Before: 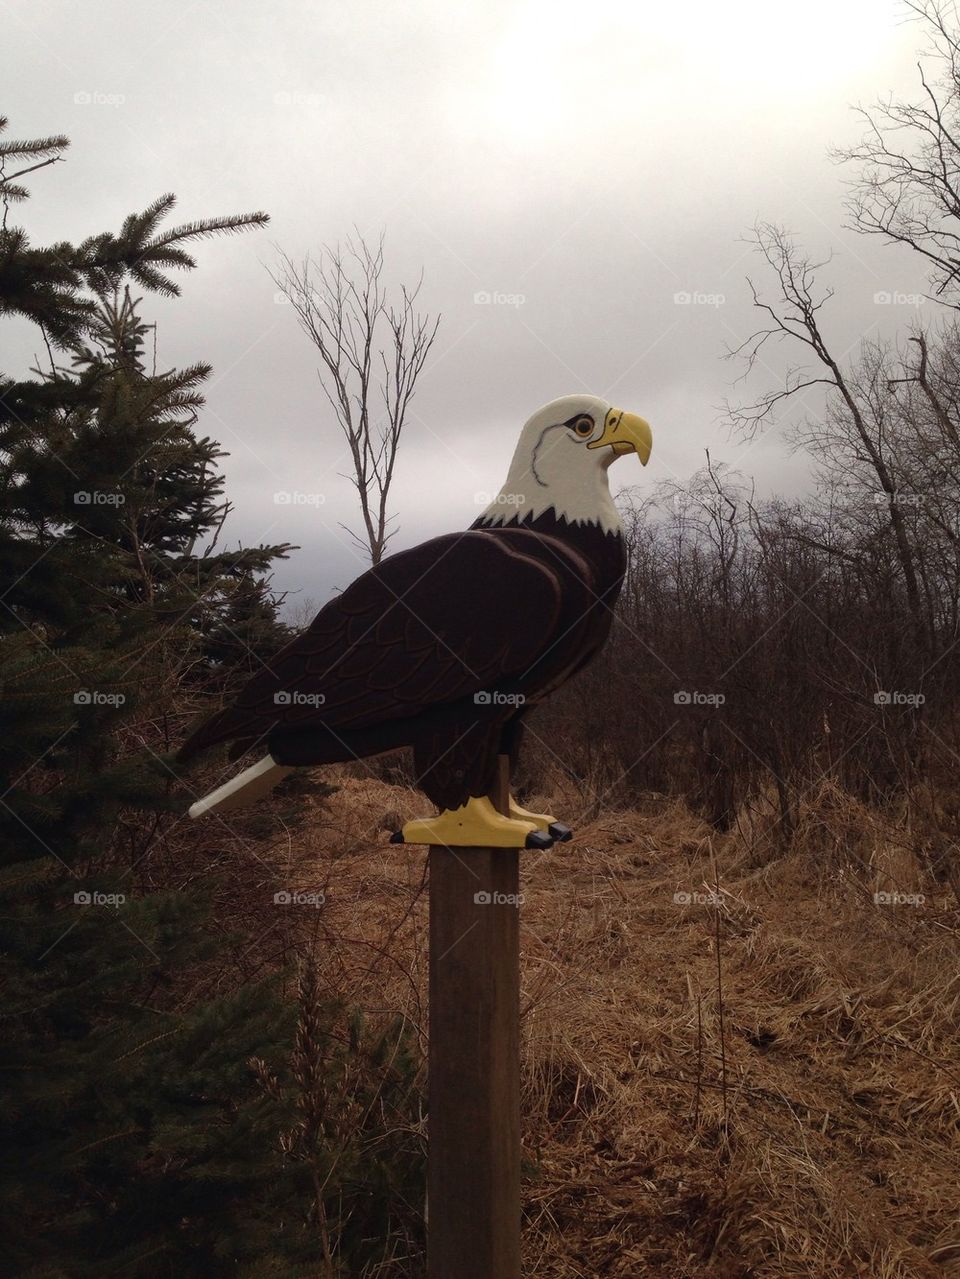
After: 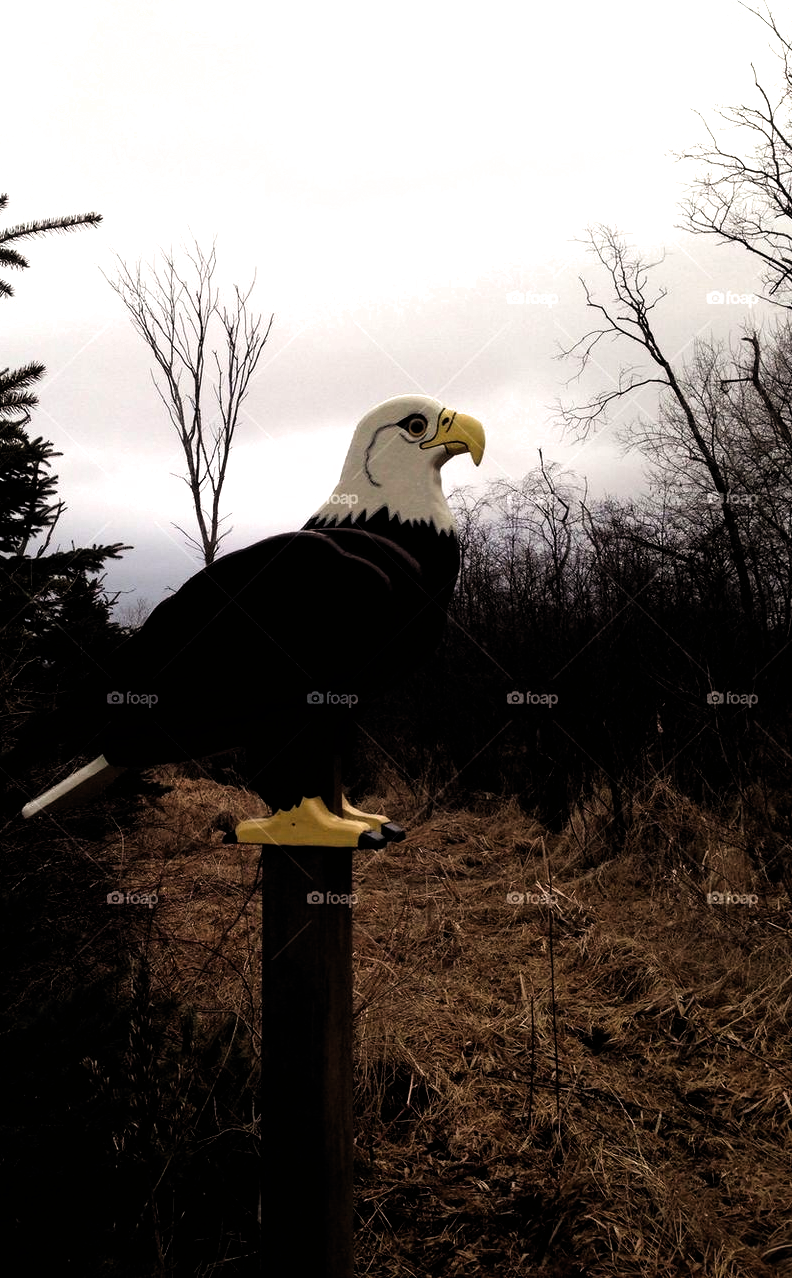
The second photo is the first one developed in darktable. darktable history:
filmic rgb: black relative exposure -8.29 EV, white relative exposure 2.24 EV, hardness 7.04, latitude 85.57%, contrast 1.705, highlights saturation mix -3.95%, shadows ↔ highlights balance -2.85%, color science v6 (2022)
crop: left 17.396%, bottom 0.029%
color correction: highlights b* 0.023, saturation 1.11
exposure: compensate highlight preservation false
velvia: strength 15.04%
